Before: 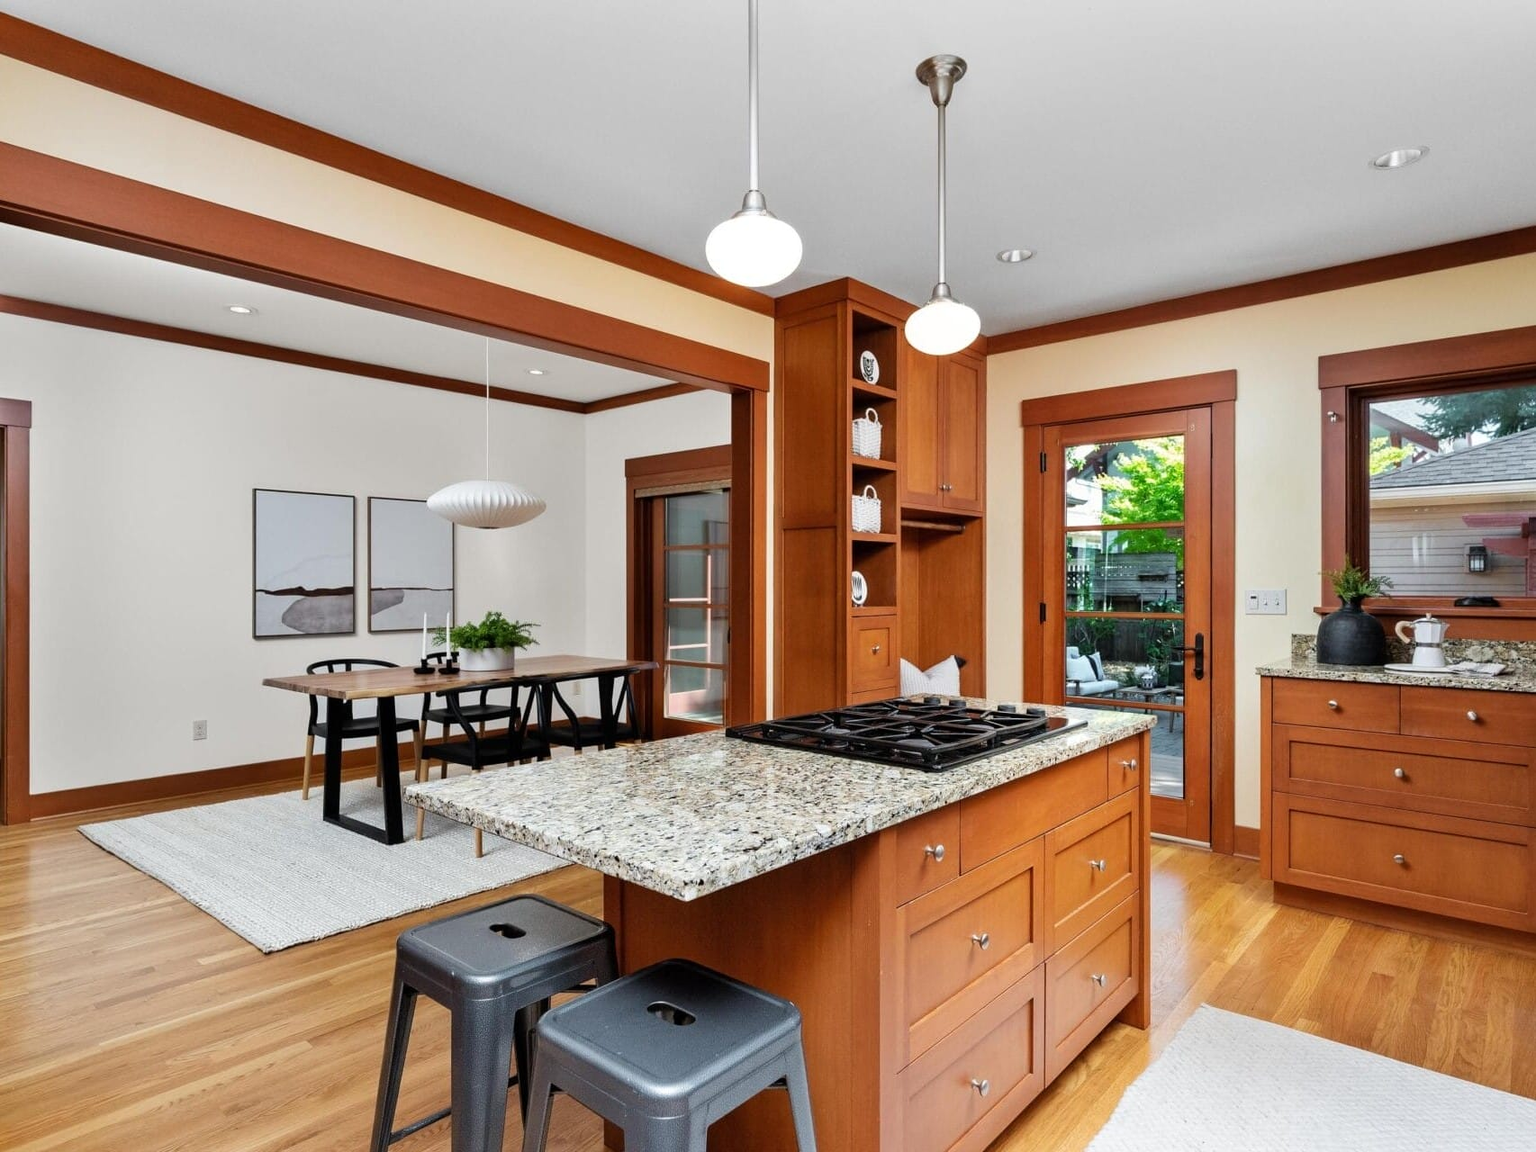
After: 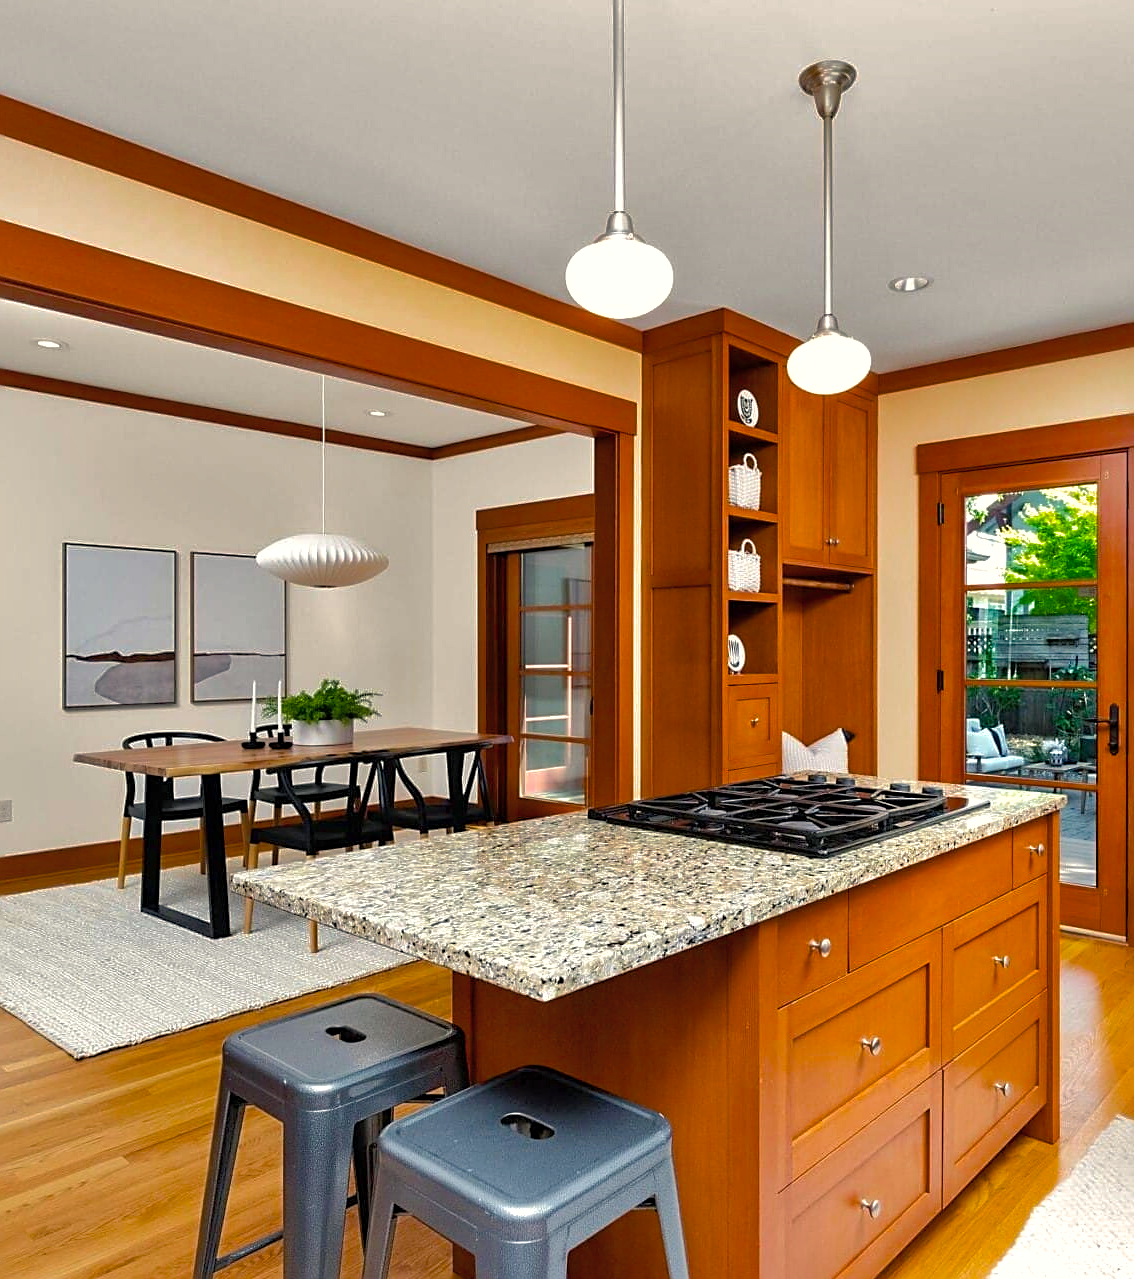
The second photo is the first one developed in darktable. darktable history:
crop and rotate: left 12.88%, right 20.622%
color zones: curves: ch0 [(0.25, 0.5) (0.428, 0.473) (0.75, 0.5)]; ch1 [(0.243, 0.479) (0.398, 0.452) (0.75, 0.5)]
color balance rgb: shadows lift › luminance -5.112%, shadows lift › chroma 1.128%, shadows lift › hue 219.15°, highlights gain › chroma 2.284%, highlights gain › hue 74.53°, linear chroma grading › global chroma 8.868%, perceptual saturation grading › global saturation 19.95%, perceptual brilliance grading › global brilliance 12.783%, global vibrance 16.522%, saturation formula JzAzBz (2021)
shadows and highlights: highlights -59.96
sharpen: on, module defaults
